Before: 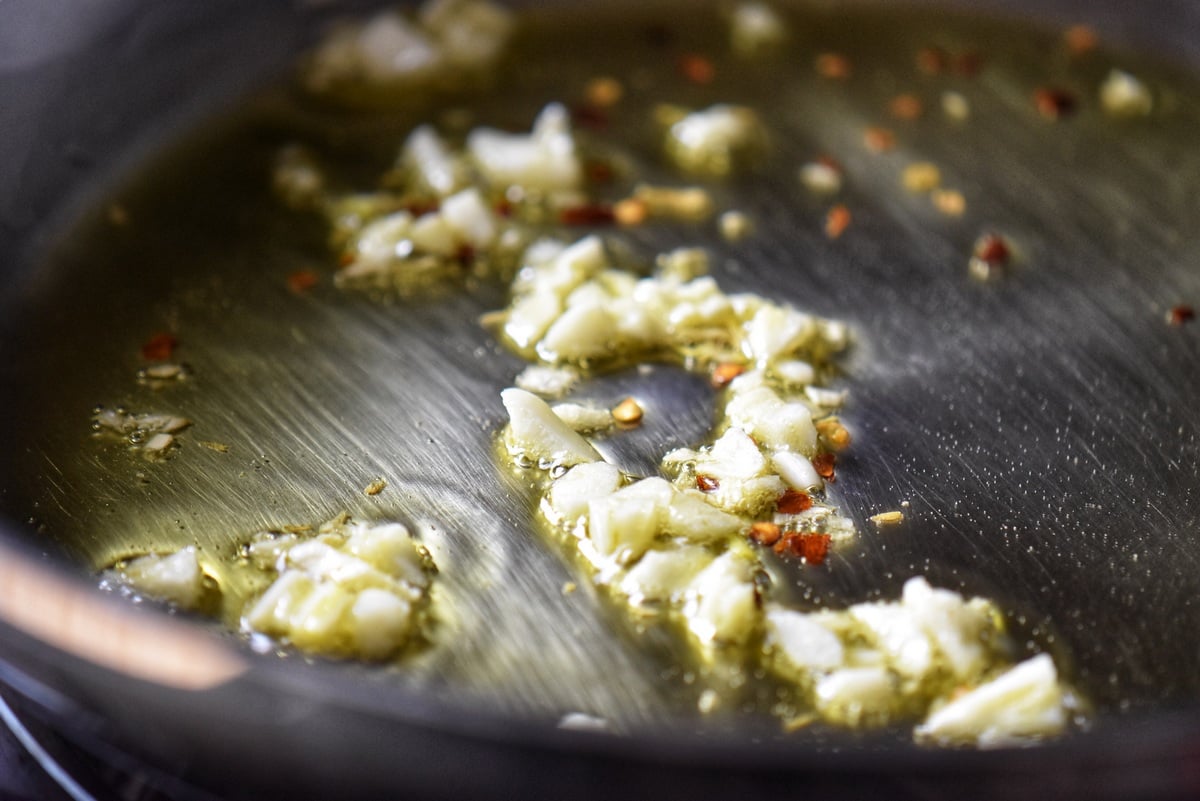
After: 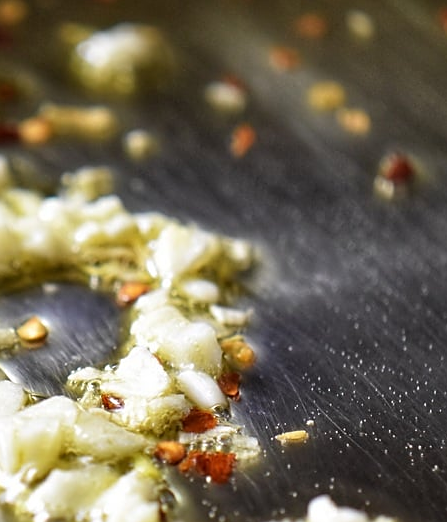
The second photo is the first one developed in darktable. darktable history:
sharpen: on, module defaults
contrast equalizer: octaves 7, y [[0.5 ×4, 0.483, 0.43], [0.5 ×6], [0.5 ×6], [0 ×6], [0 ×6]]
crop and rotate: left 49.629%, top 10.125%, right 13.074%, bottom 24.658%
